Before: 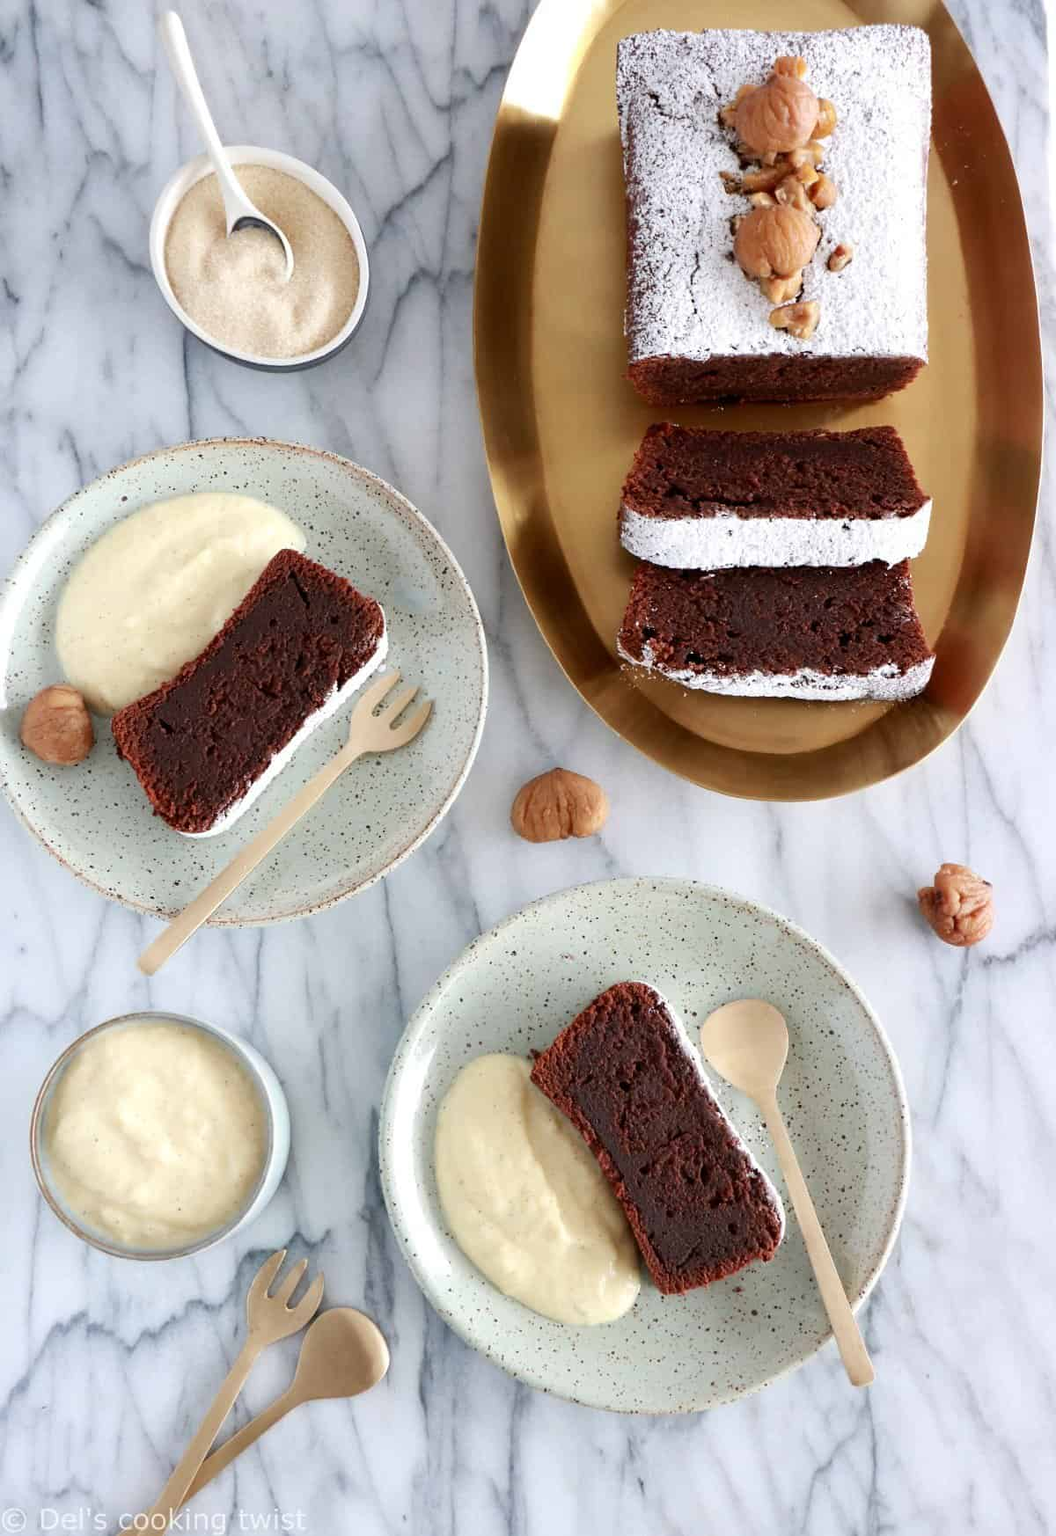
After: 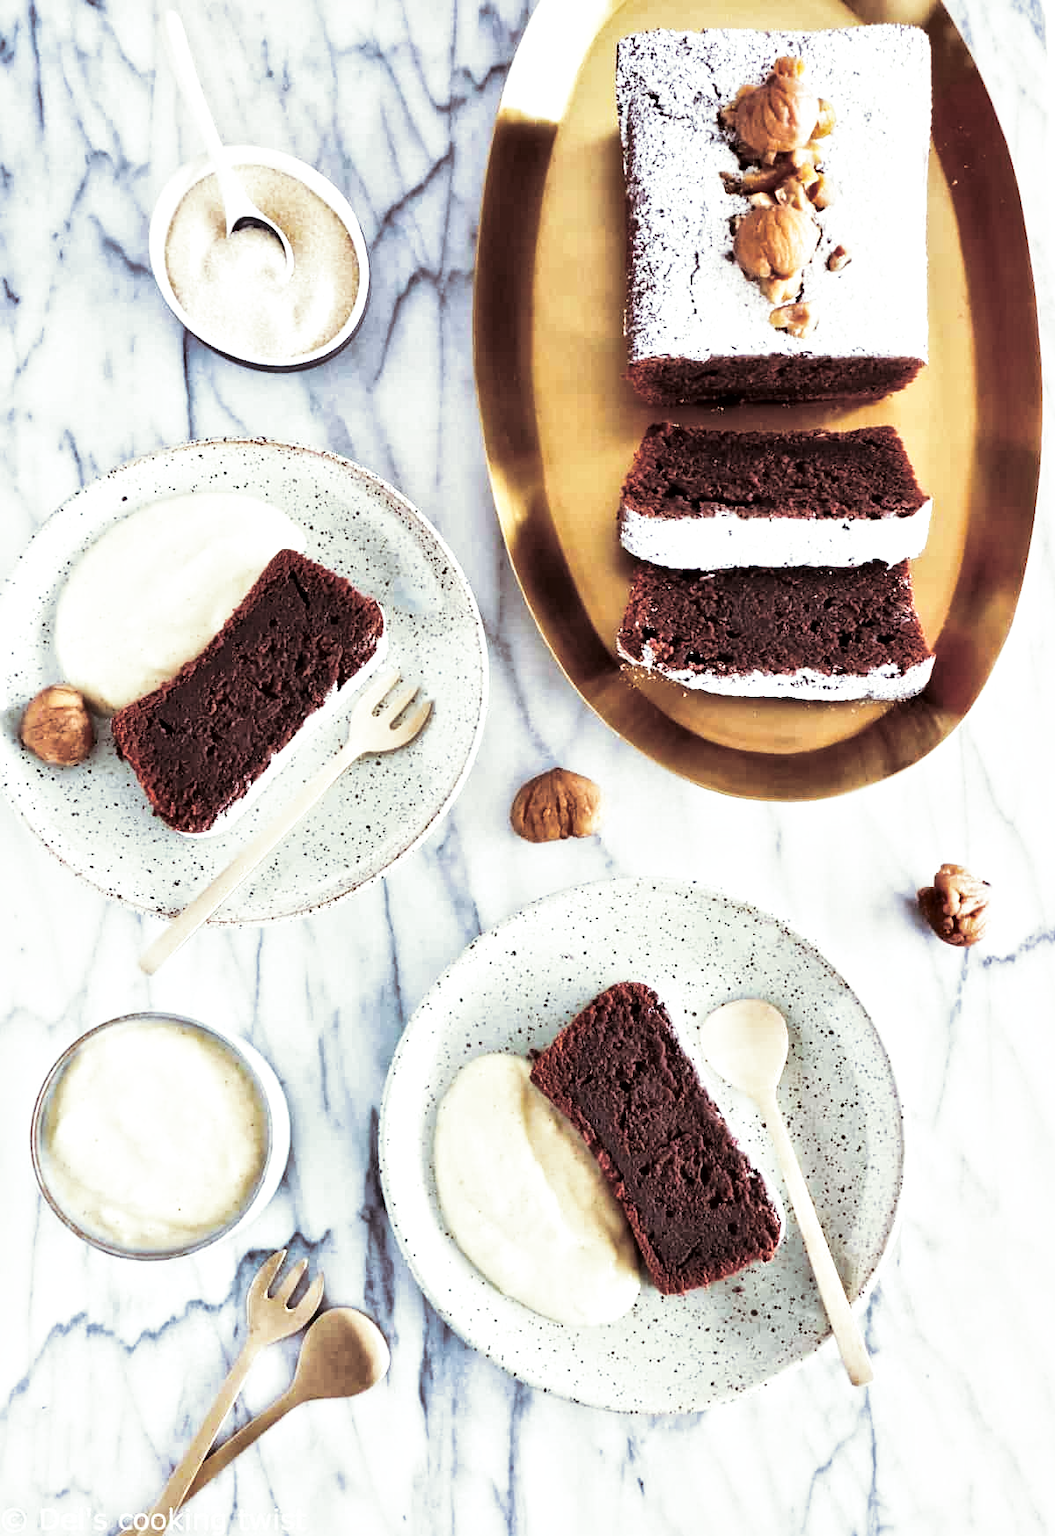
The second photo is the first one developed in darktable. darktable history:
split-toning: shadows › saturation 0.2
shadows and highlights: soften with gaussian
base curve: curves: ch0 [(0, 0) (0.026, 0.03) (0.109, 0.232) (0.351, 0.748) (0.669, 0.968) (1, 1)], preserve colors none
local contrast: mode bilateral grid, contrast 20, coarseness 20, detail 150%, midtone range 0.2
white balance: red 0.974, blue 1.044
